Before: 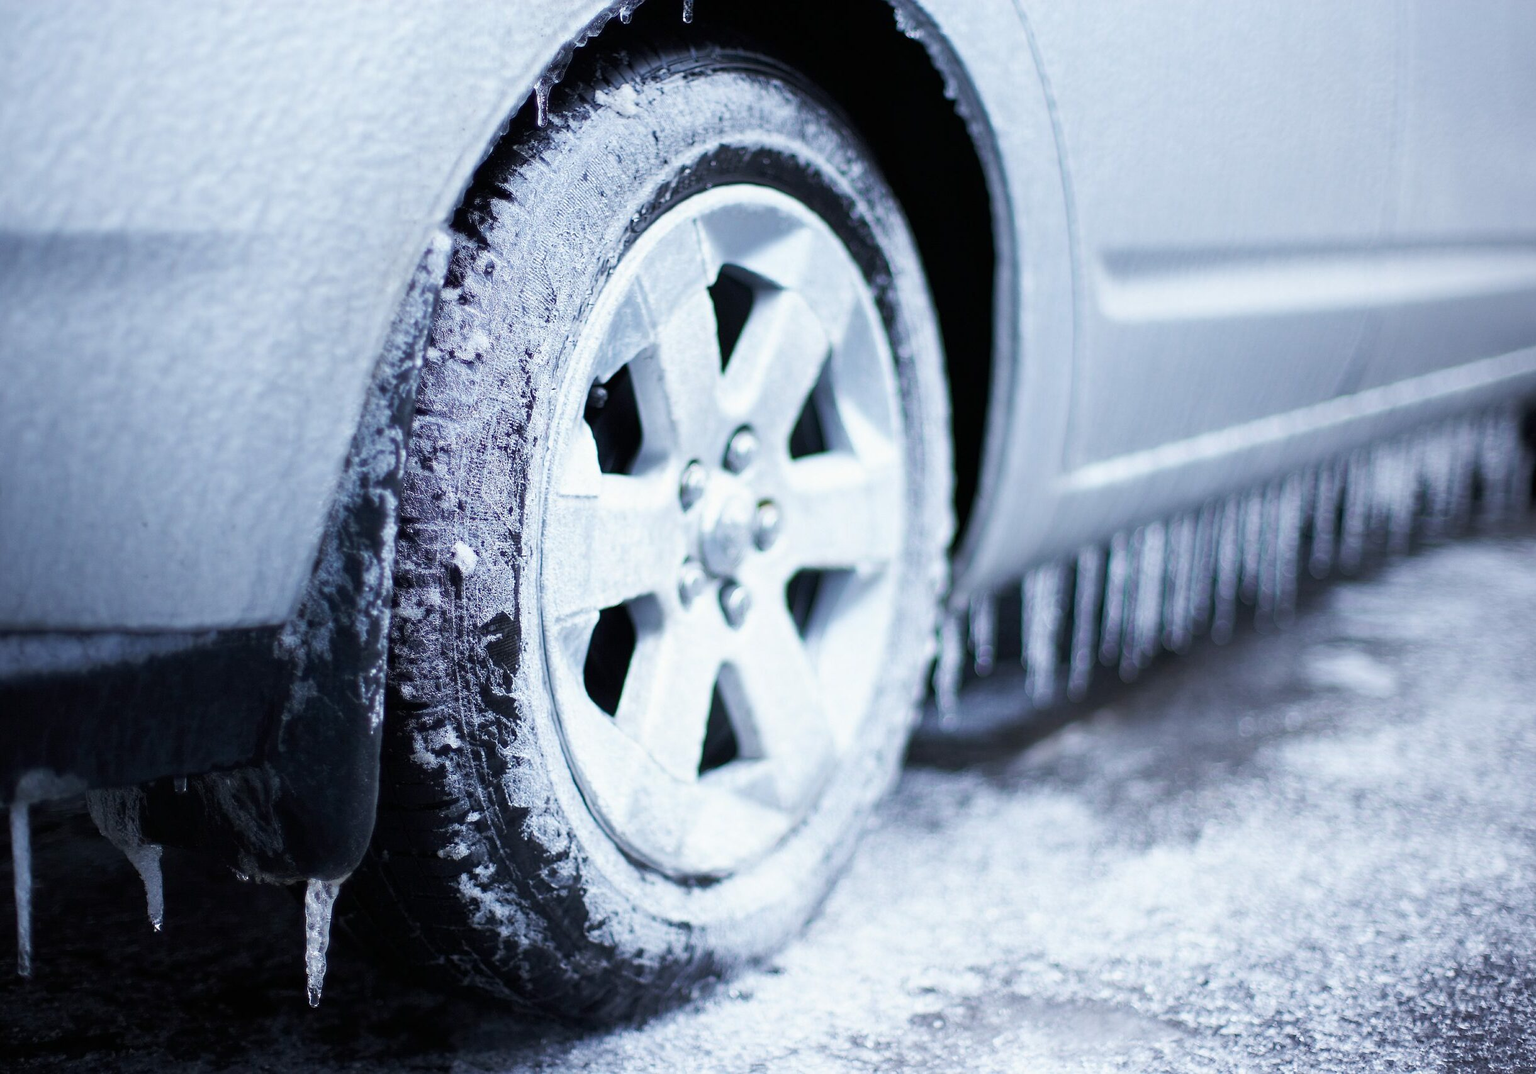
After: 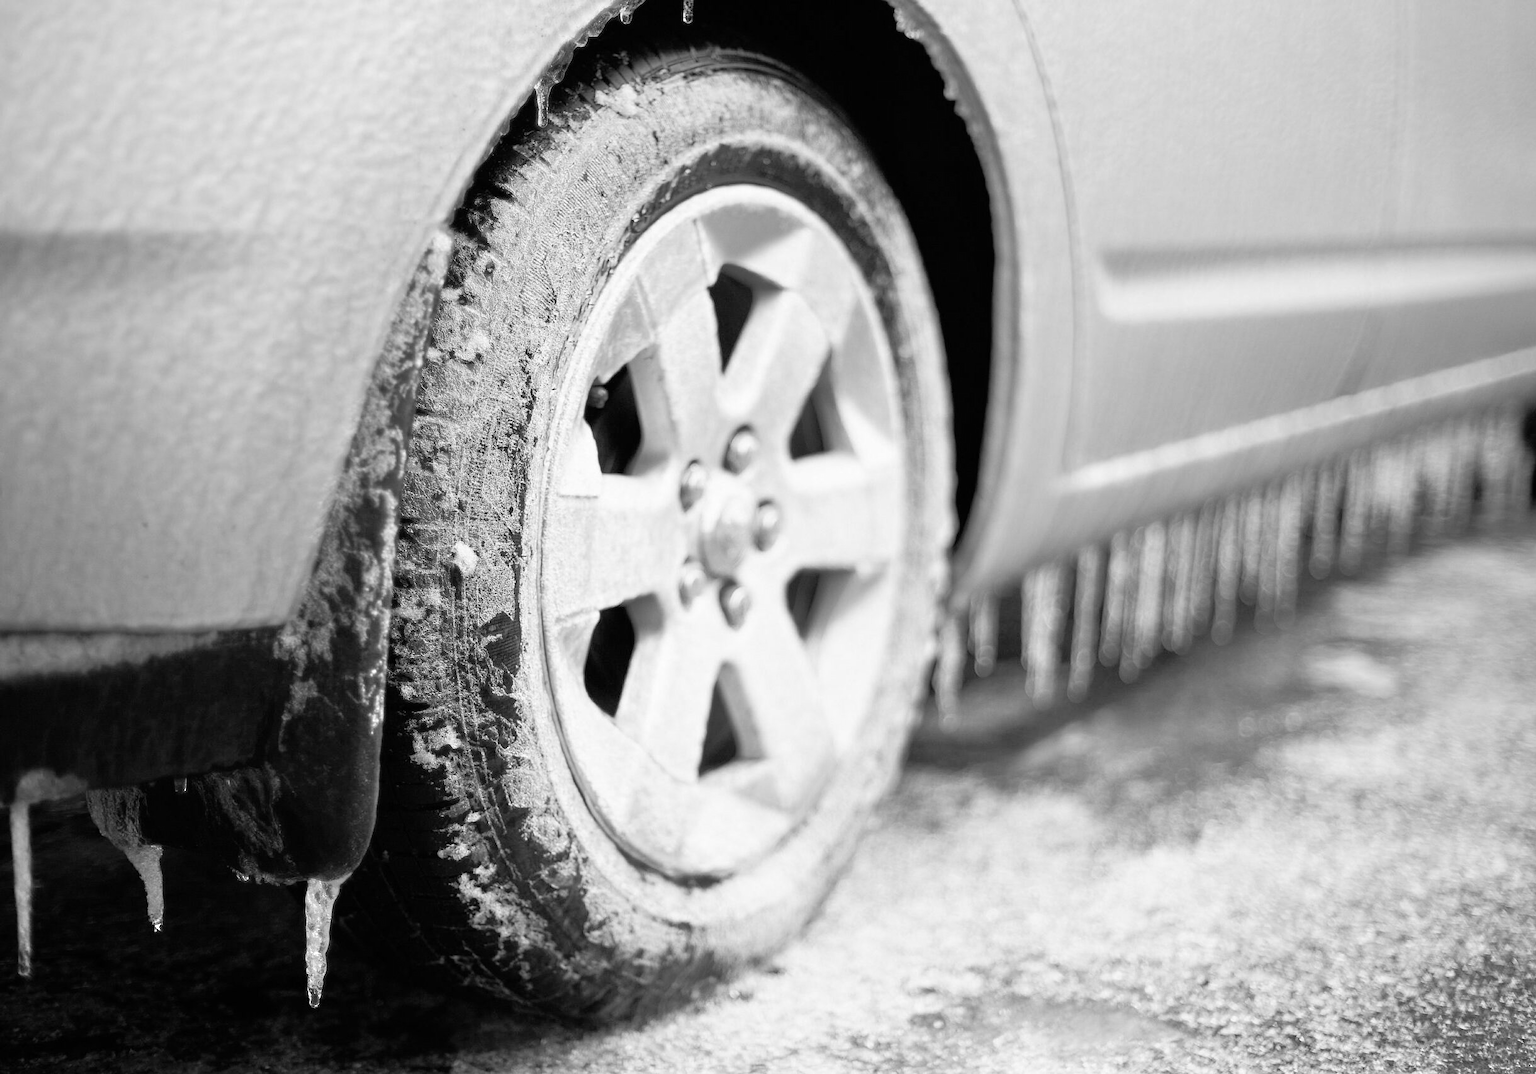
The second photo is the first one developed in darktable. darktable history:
monochrome: a -4.13, b 5.16, size 1
tone equalizer: -7 EV 0.15 EV, -6 EV 0.6 EV, -5 EV 1.15 EV, -4 EV 1.33 EV, -3 EV 1.15 EV, -2 EV 0.6 EV, -1 EV 0.15 EV, mask exposure compensation -0.5 EV
